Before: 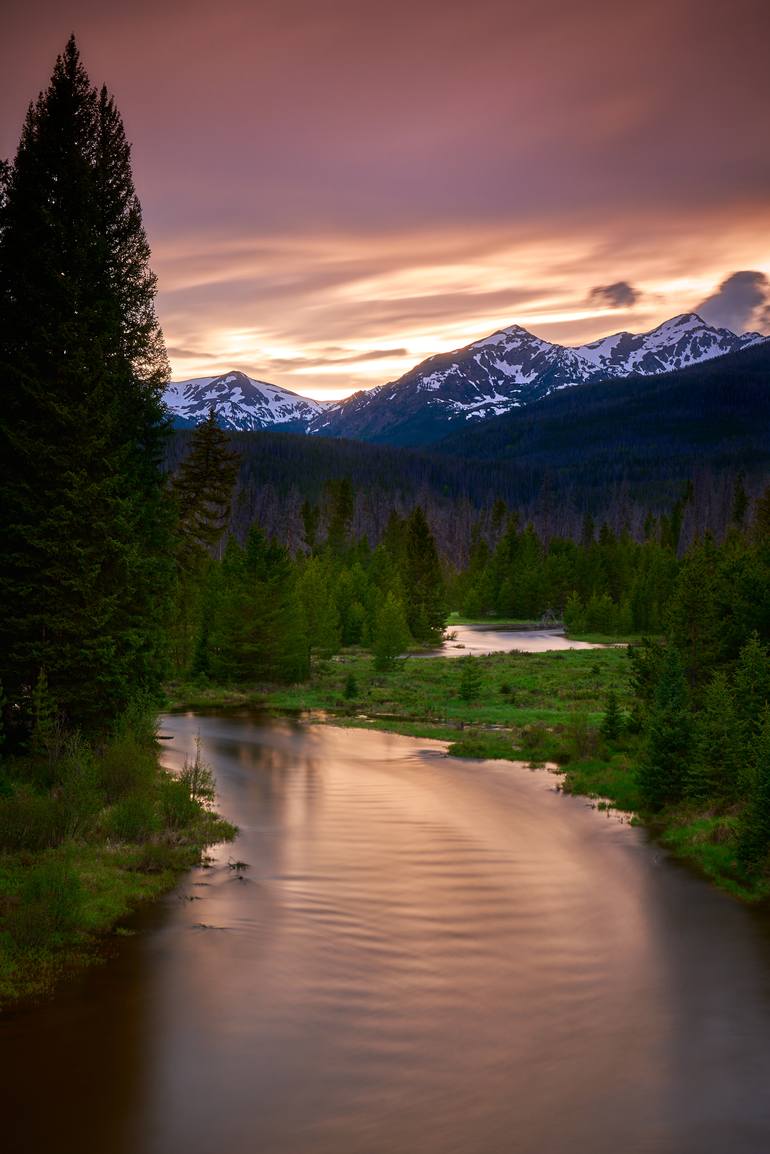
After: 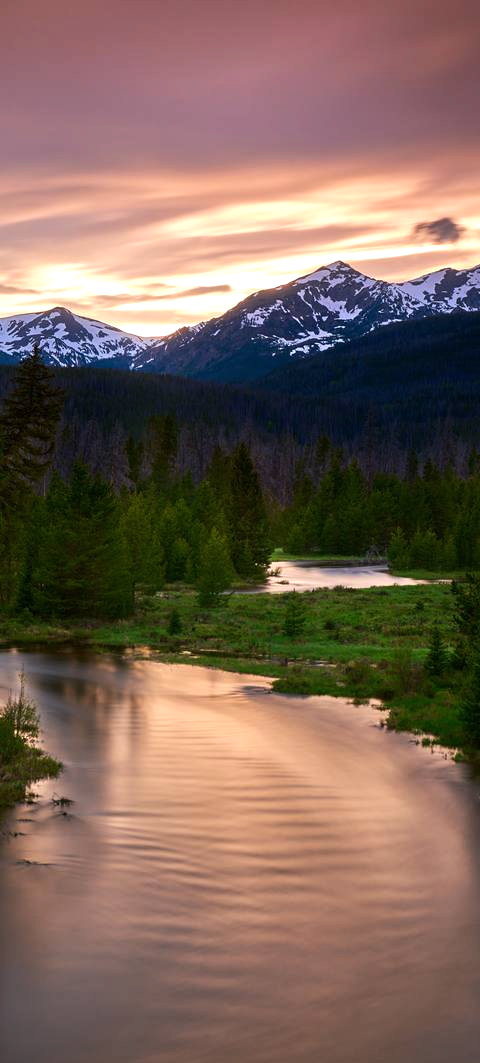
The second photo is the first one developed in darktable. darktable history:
crop and rotate: left 22.918%, top 5.629%, right 14.711%, bottom 2.247%
tone equalizer: -8 EV -0.417 EV, -7 EV -0.389 EV, -6 EV -0.333 EV, -5 EV -0.222 EV, -3 EV 0.222 EV, -2 EV 0.333 EV, -1 EV 0.389 EV, +0 EV 0.417 EV, edges refinement/feathering 500, mask exposure compensation -1.57 EV, preserve details no
